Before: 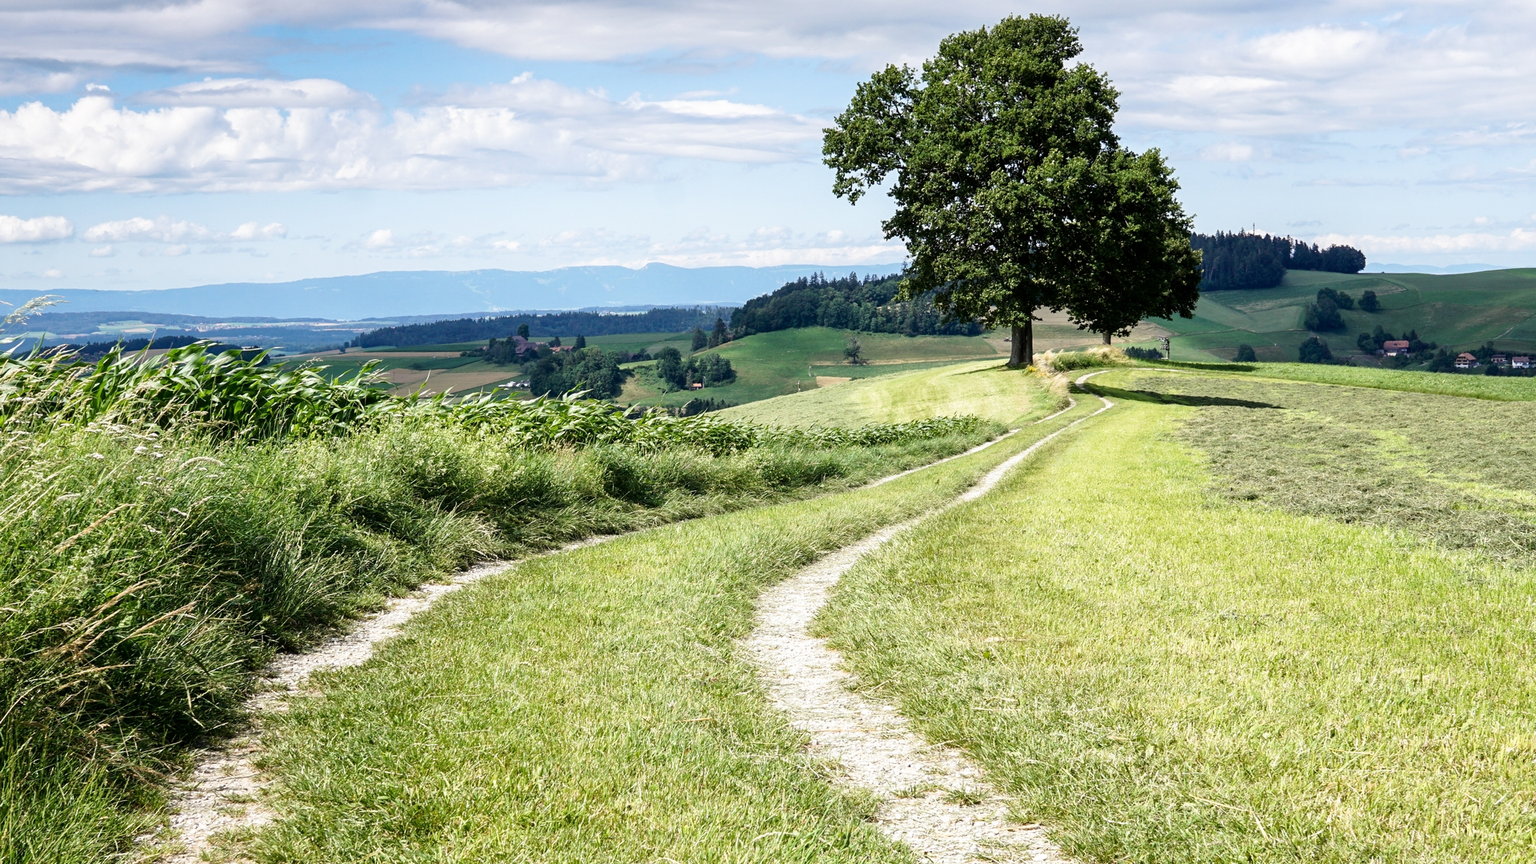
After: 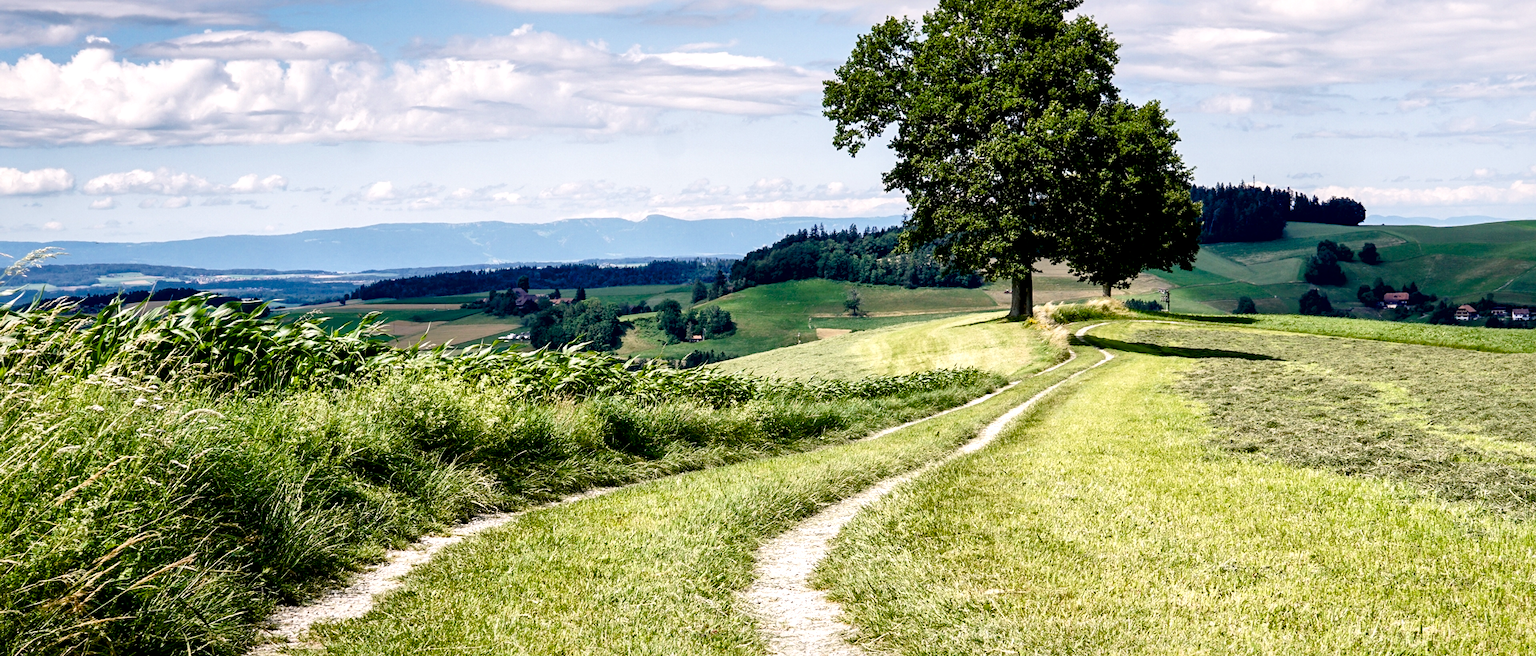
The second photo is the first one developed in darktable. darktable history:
local contrast: mode bilateral grid, contrast 25, coarseness 61, detail 151%, midtone range 0.2
color balance rgb: highlights gain › chroma 0.927%, highlights gain › hue 26.52°, global offset › luminance -0.29%, global offset › hue 263°, perceptual saturation grading › global saturation 20.936%, perceptual saturation grading › highlights -19.736%, perceptual saturation grading › shadows 29.878%, global vibrance 6.767%, saturation formula JzAzBz (2021)
crop: top 5.61%, bottom 18.17%
